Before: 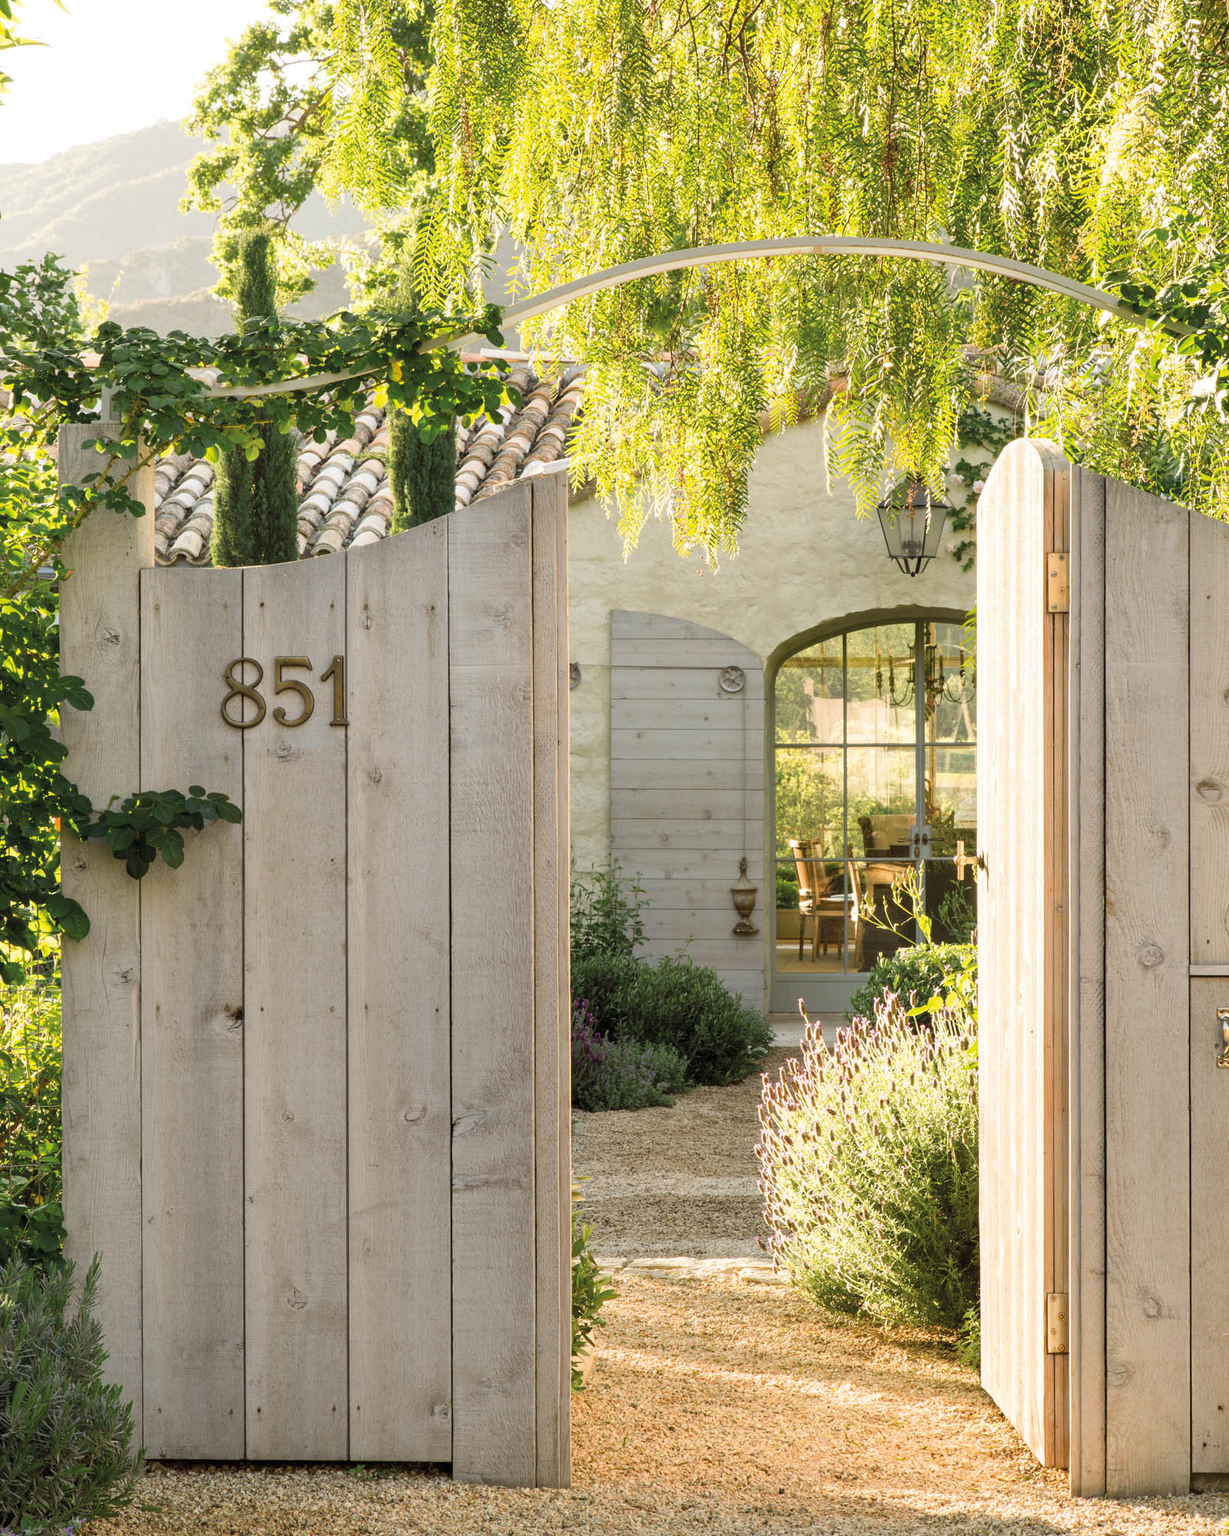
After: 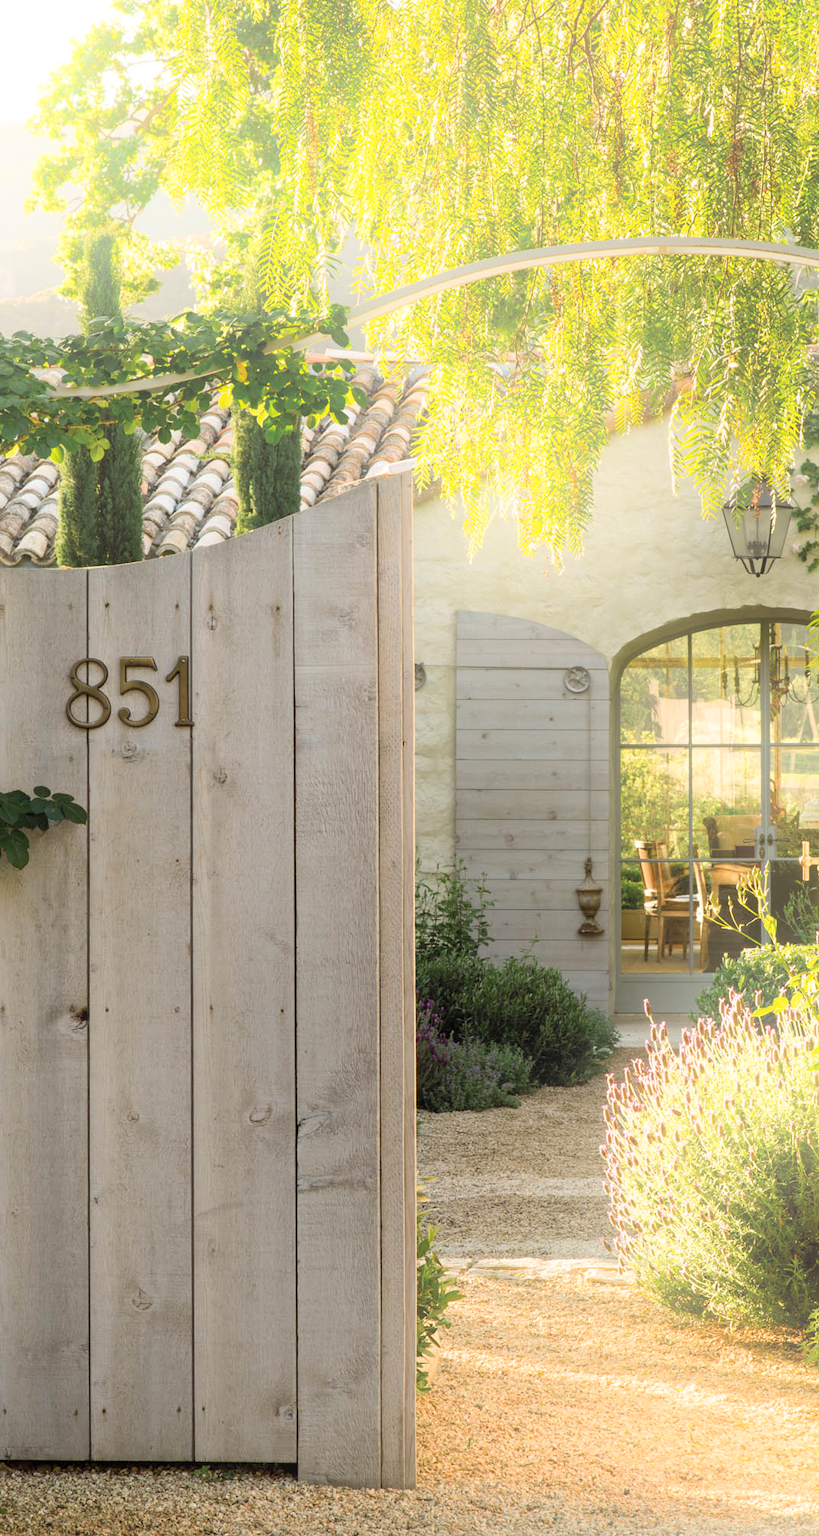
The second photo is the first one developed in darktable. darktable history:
crop and rotate: left 12.673%, right 20.66%
bloom: on, module defaults
